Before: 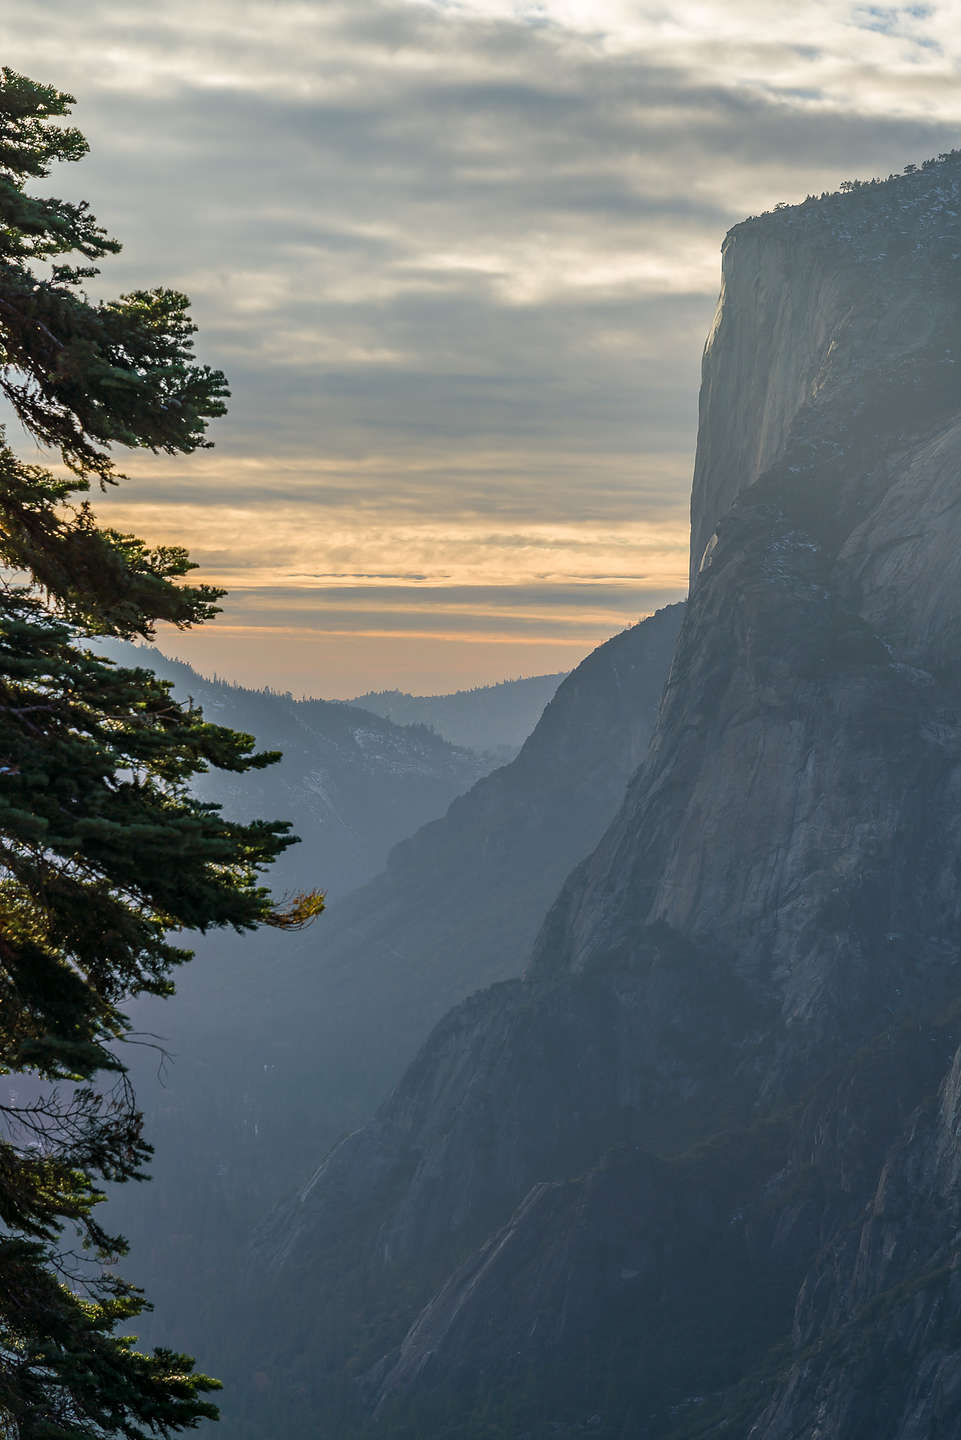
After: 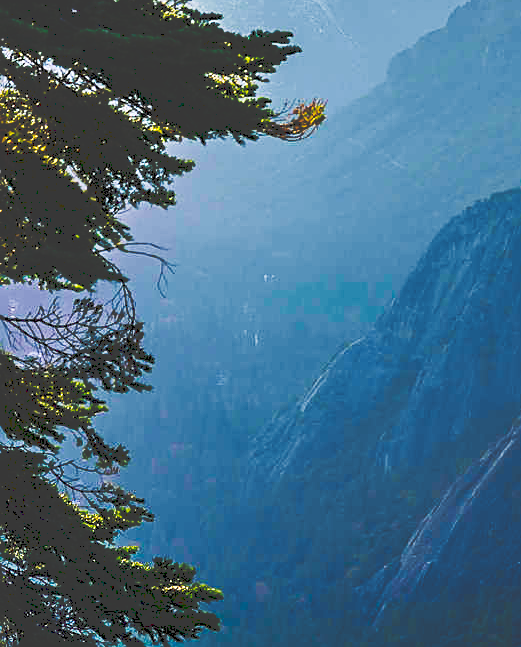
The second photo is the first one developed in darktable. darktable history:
sharpen: on, module defaults
crop and rotate: top 54.866%, right 45.745%, bottom 0.182%
exposure: black level correction 0, exposure 0.694 EV, compensate highlight preservation false
tone curve: curves: ch0 [(0, 0) (0.003, 0.231) (0.011, 0.231) (0.025, 0.231) (0.044, 0.231) (0.069, 0.231) (0.1, 0.234) (0.136, 0.239) (0.177, 0.243) (0.224, 0.247) (0.277, 0.265) (0.335, 0.311) (0.399, 0.389) (0.468, 0.507) (0.543, 0.634) (0.623, 0.74) (0.709, 0.83) (0.801, 0.889) (0.898, 0.93) (1, 1)], preserve colors none
color balance rgb: perceptual saturation grading › global saturation 10.119%, global vibrance 45.411%
